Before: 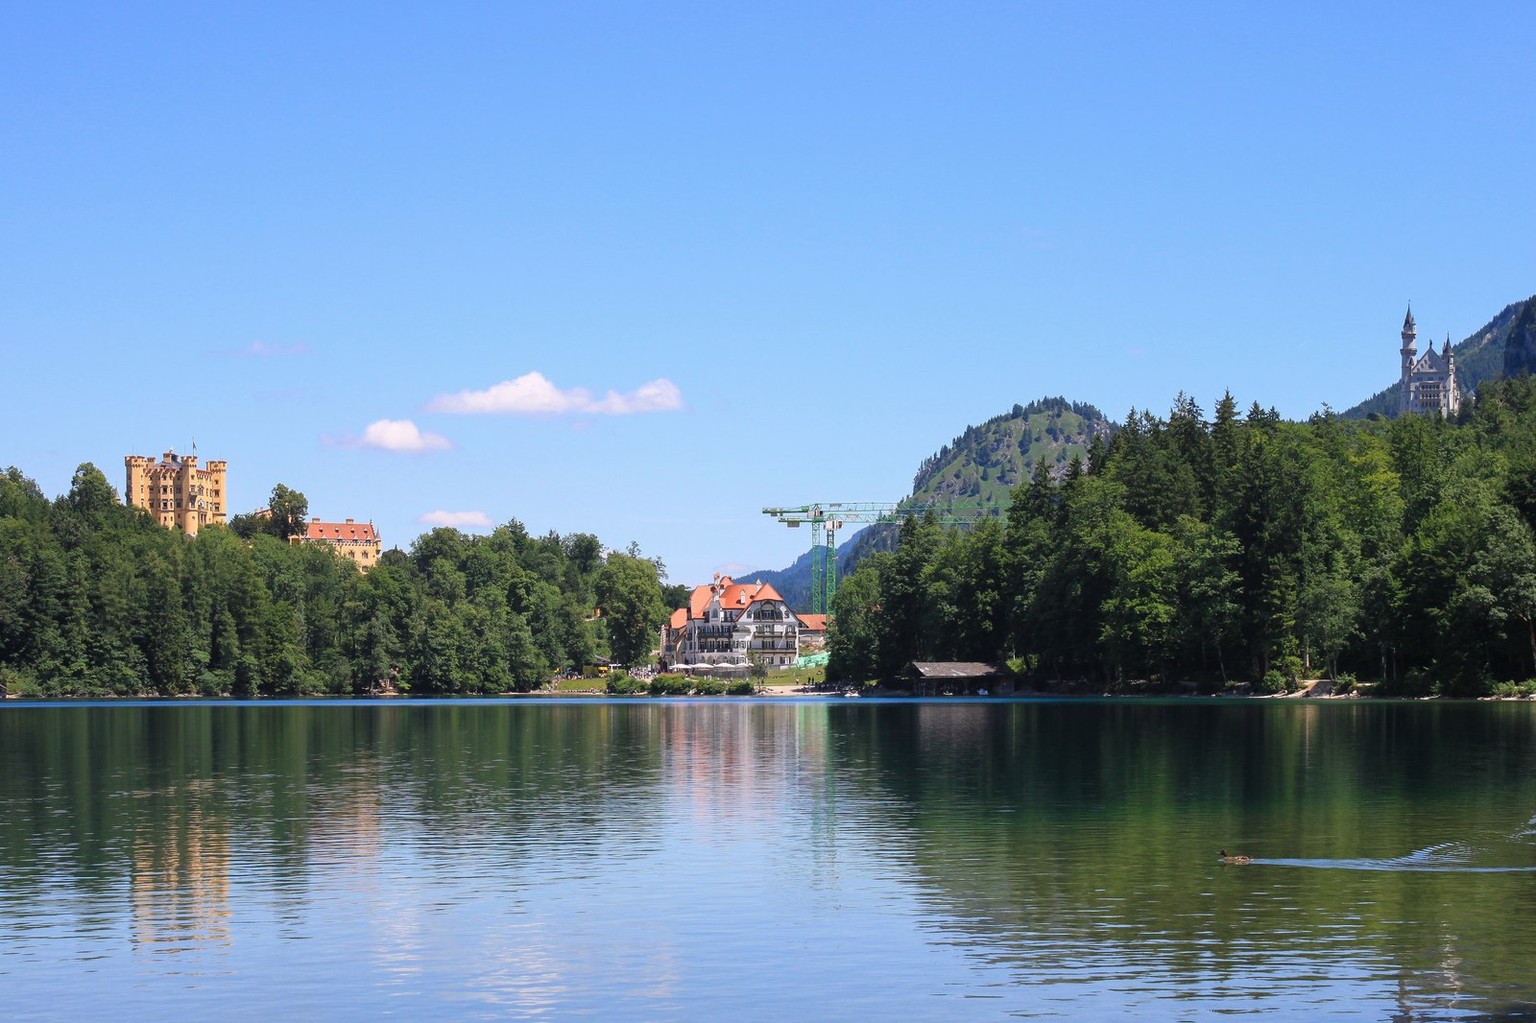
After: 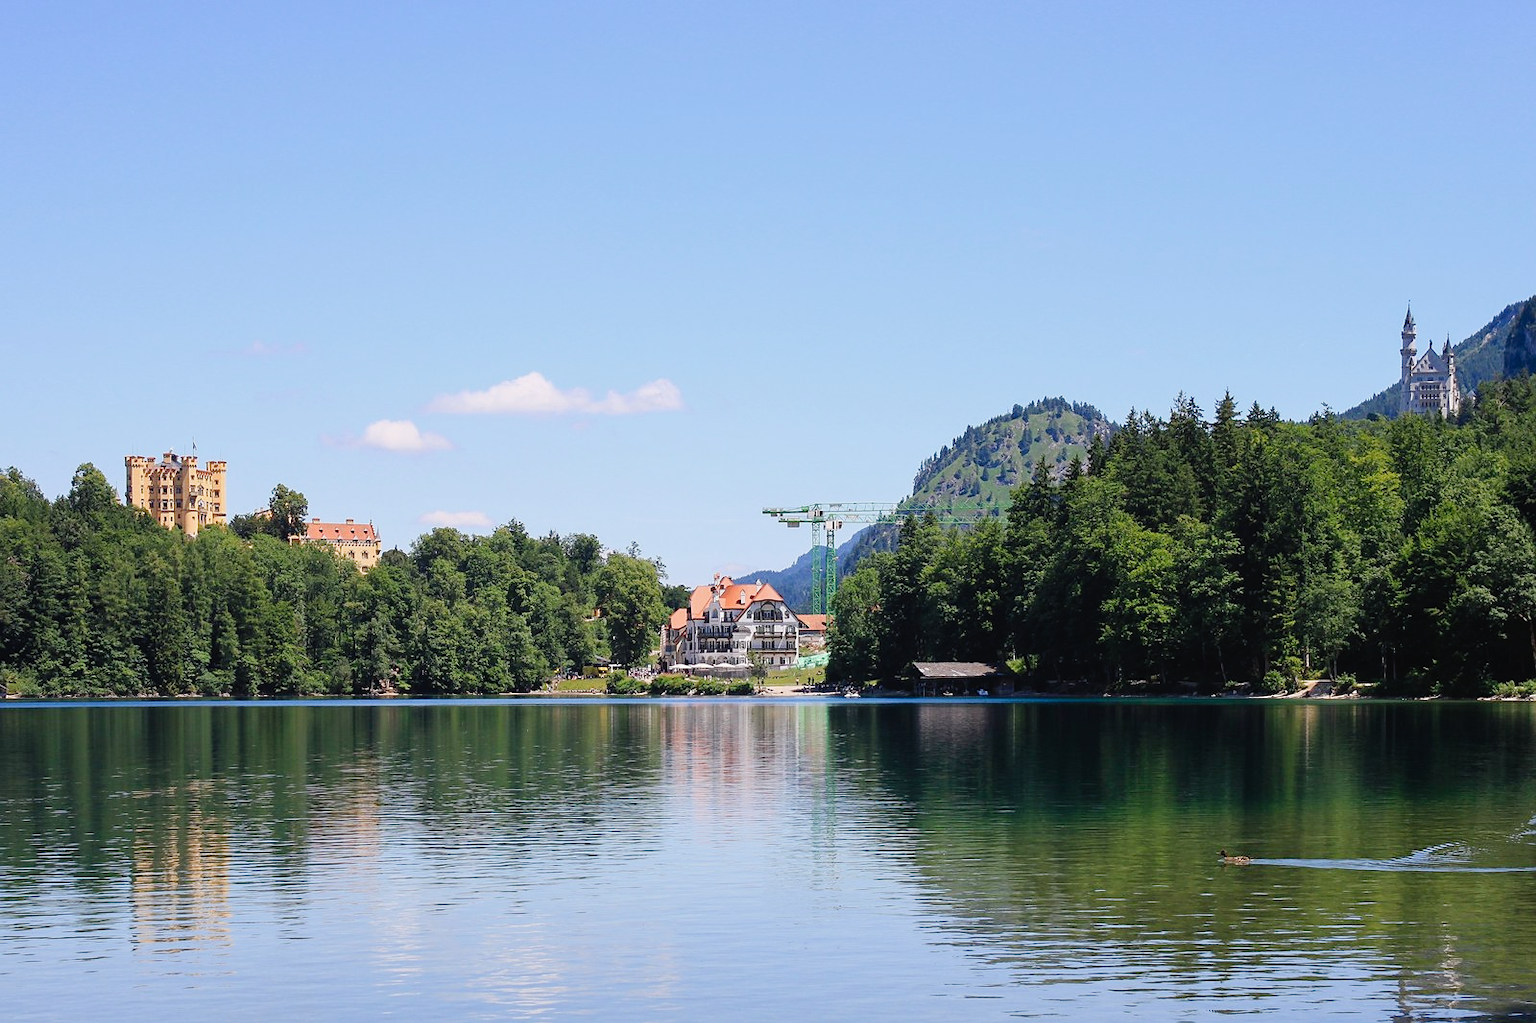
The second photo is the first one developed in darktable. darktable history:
sharpen: radius 1.522, amount 0.357, threshold 1.237
tone curve: curves: ch0 [(0, 0.019) (0.066, 0.043) (0.189, 0.182) (0.368, 0.407) (0.501, 0.564) (0.677, 0.729) (0.851, 0.861) (0.997, 0.959)]; ch1 [(0, 0) (0.187, 0.121) (0.388, 0.346) (0.437, 0.409) (0.474, 0.472) (0.499, 0.501) (0.514, 0.507) (0.548, 0.557) (0.653, 0.663) (0.812, 0.856) (1, 1)]; ch2 [(0, 0) (0.246, 0.214) (0.421, 0.427) (0.459, 0.484) (0.5, 0.504) (0.518, 0.516) (0.529, 0.548) (0.56, 0.576) (0.607, 0.63) (0.744, 0.734) (0.867, 0.821) (0.993, 0.889)], preserve colors none
